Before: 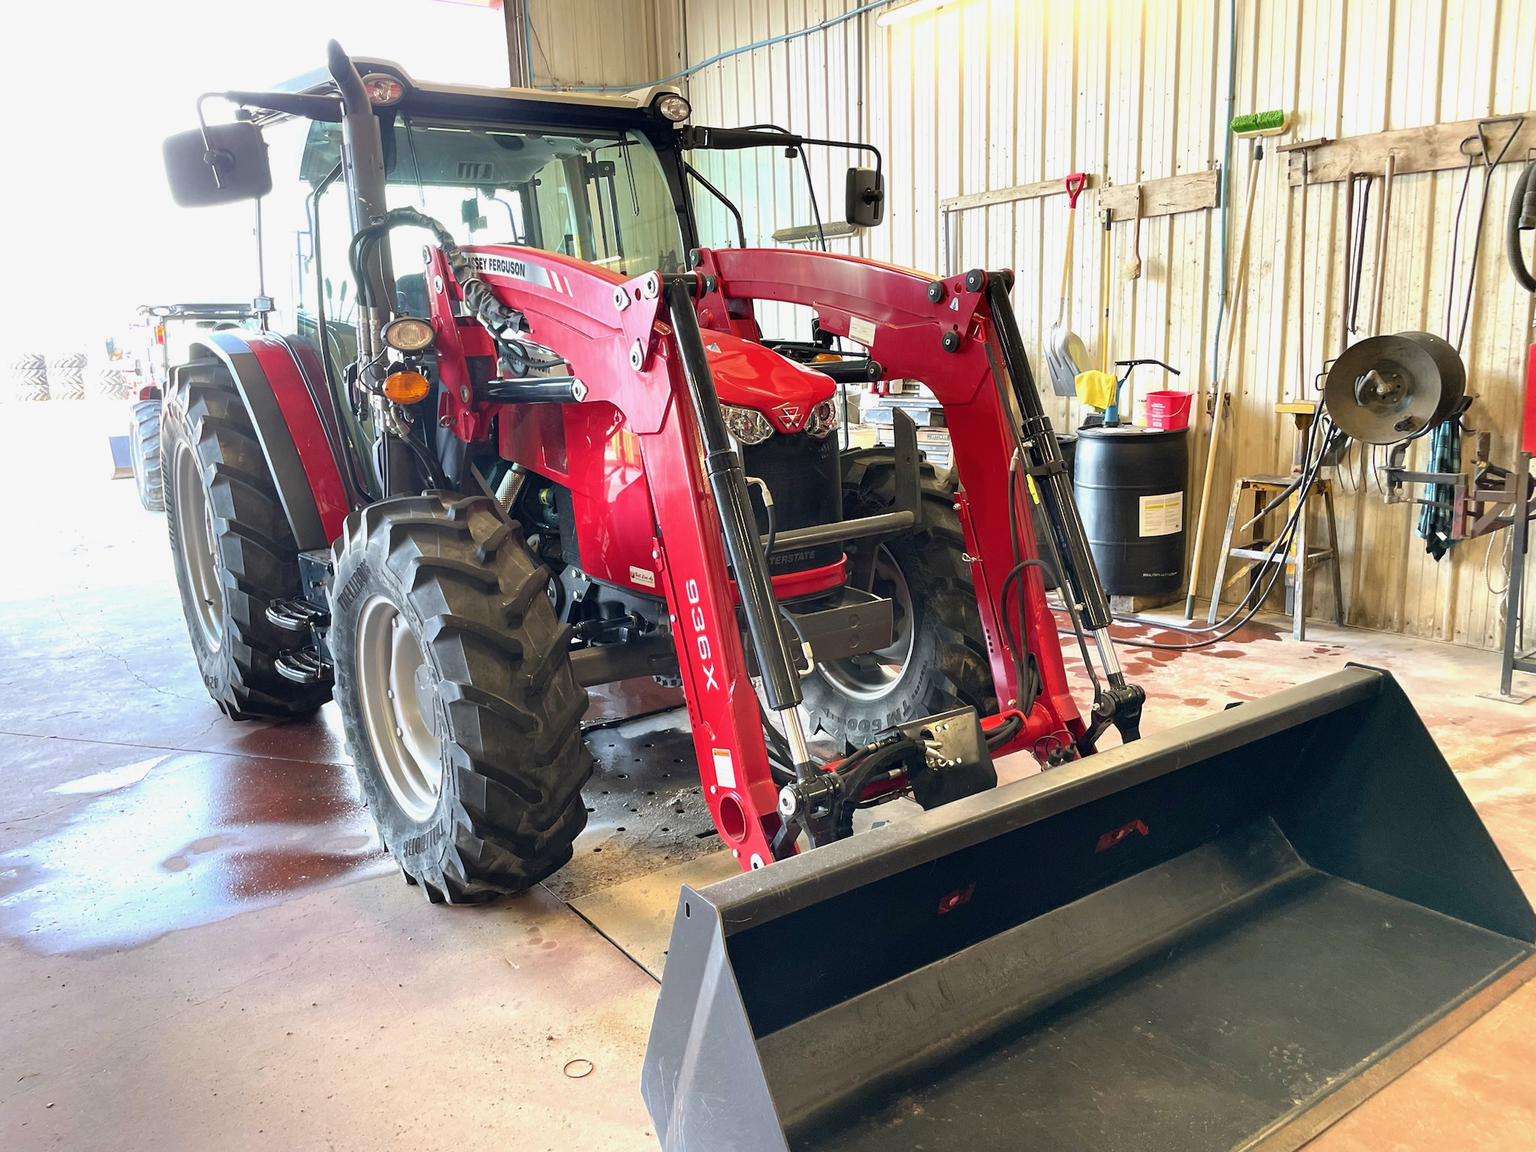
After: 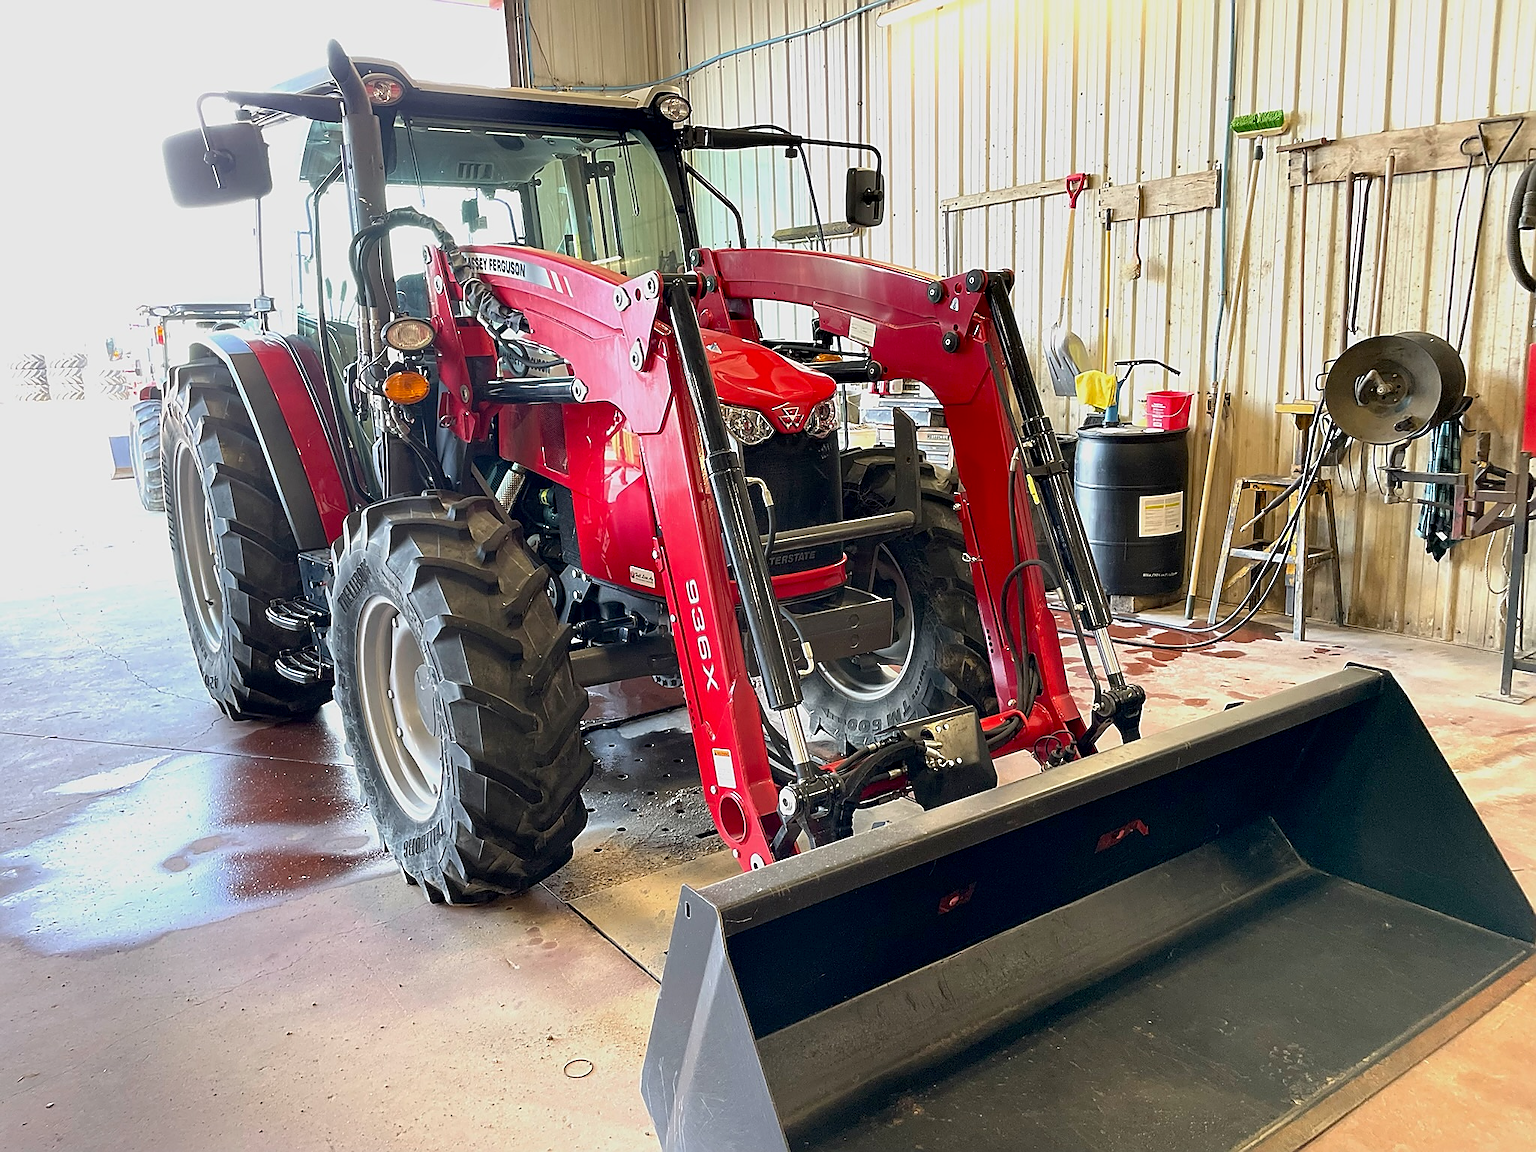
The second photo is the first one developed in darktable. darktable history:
sharpen: radius 1.378, amount 1.25, threshold 0.714
exposure: black level correction 0.001, exposure -0.203 EV, compensate exposure bias true, compensate highlight preservation false
tone equalizer: on, module defaults
